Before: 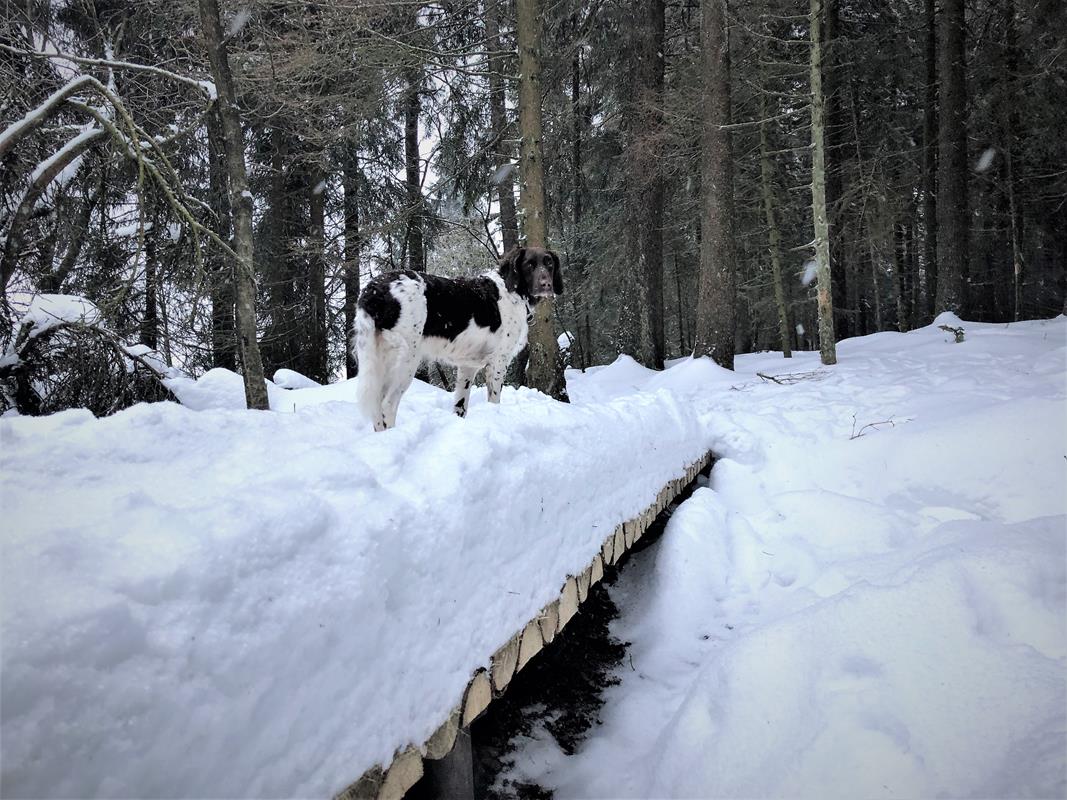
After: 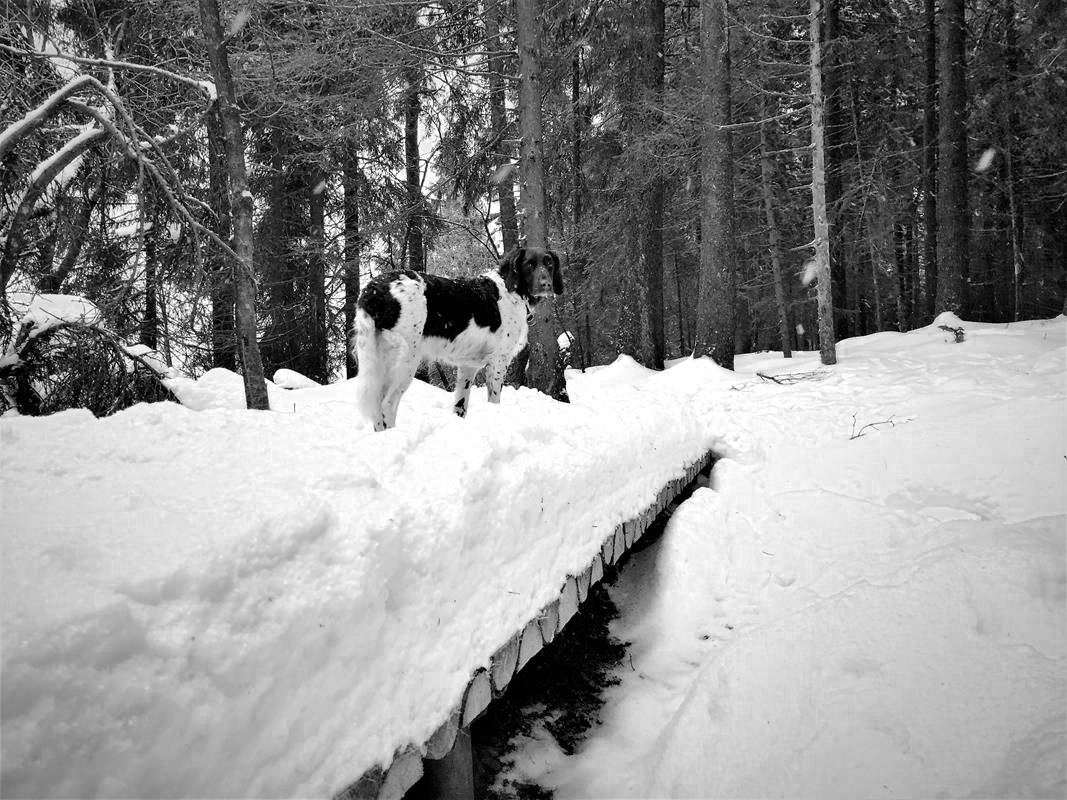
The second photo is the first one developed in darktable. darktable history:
color zones: curves: ch0 [(0, 0.613) (0.01, 0.613) (0.245, 0.448) (0.498, 0.529) (0.642, 0.665) (0.879, 0.777) (0.99, 0.613)]; ch1 [(0, 0) (0.143, 0) (0.286, 0) (0.429, 0) (0.571, 0) (0.714, 0) (0.857, 0)]
shadows and highlights: soften with gaussian
